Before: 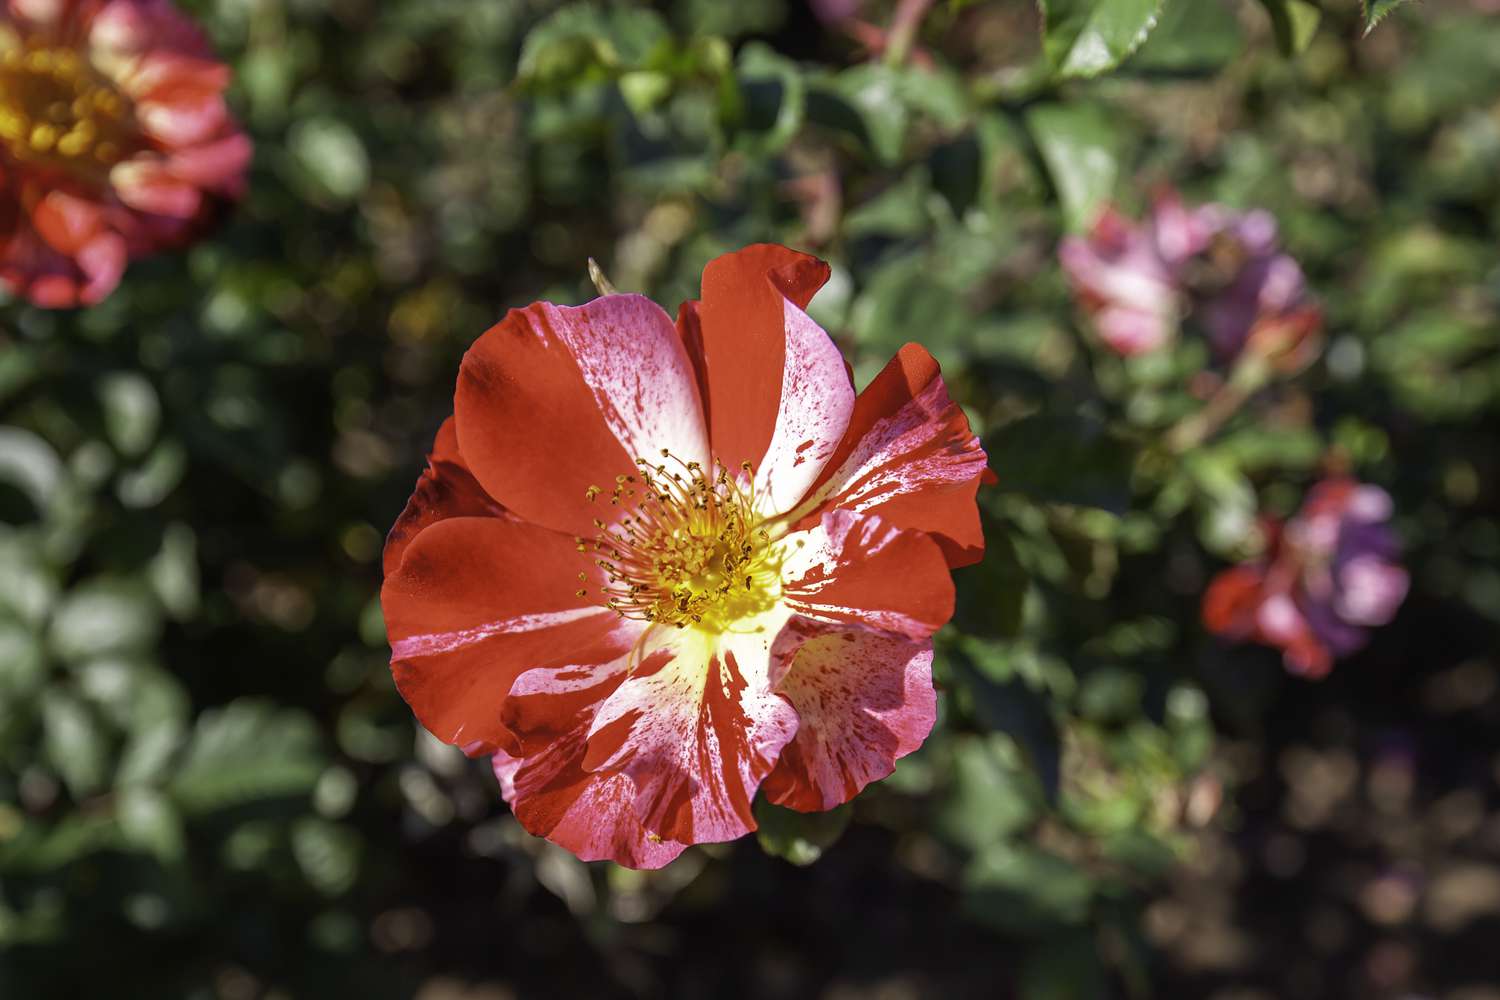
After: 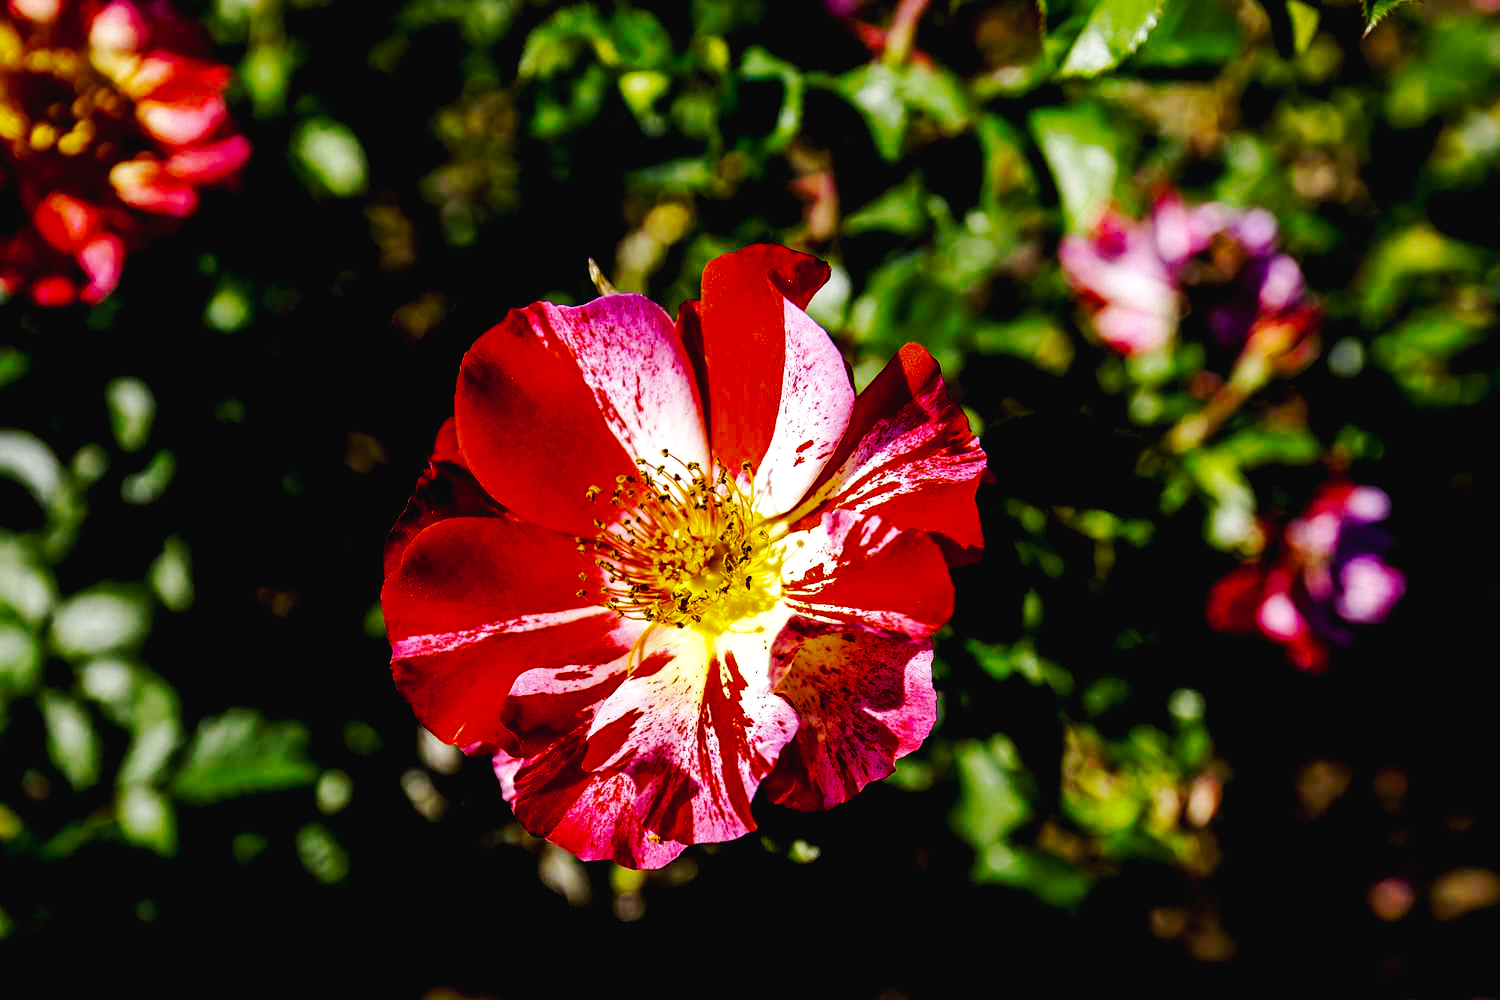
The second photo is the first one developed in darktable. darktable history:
exposure: black level correction 0.045, exposure -0.228 EV, compensate exposure bias true, compensate highlight preservation false
color balance rgb: highlights gain › luminance 10.455%, perceptual saturation grading › global saturation 19.762%, perceptual brilliance grading › highlights 2.921%, global vibrance 26.346%, contrast 6.712%
tone curve: curves: ch0 [(0, 0.023) (0.103, 0.087) (0.277, 0.28) (0.438, 0.547) (0.546, 0.678) (0.735, 0.843) (0.994, 1)]; ch1 [(0, 0) (0.371, 0.261) (0.465, 0.42) (0.488, 0.477) (0.512, 0.513) (0.542, 0.581) (0.574, 0.647) (0.636, 0.747) (1, 1)]; ch2 [(0, 0) (0.369, 0.388) (0.449, 0.431) (0.478, 0.471) (0.516, 0.517) (0.575, 0.642) (0.649, 0.726) (1, 1)], preserve colors none
